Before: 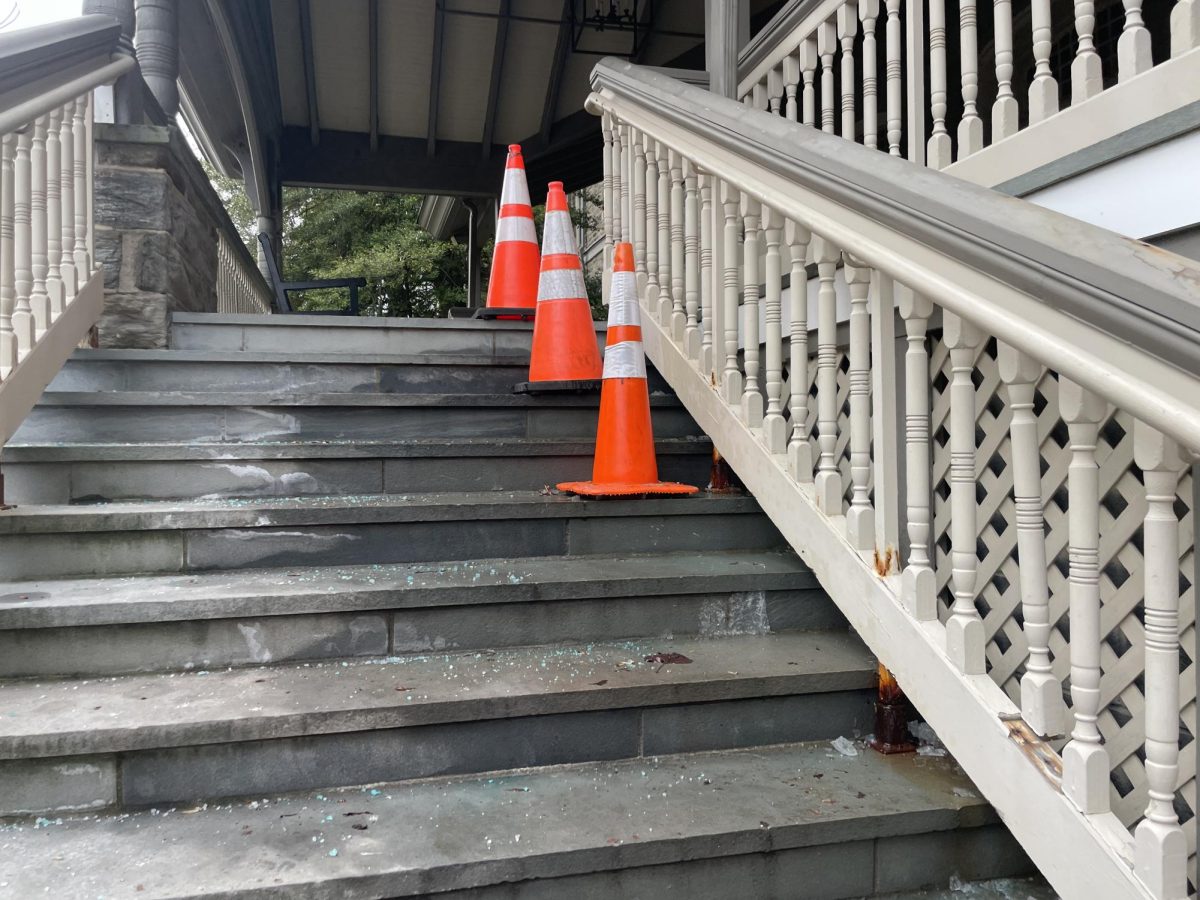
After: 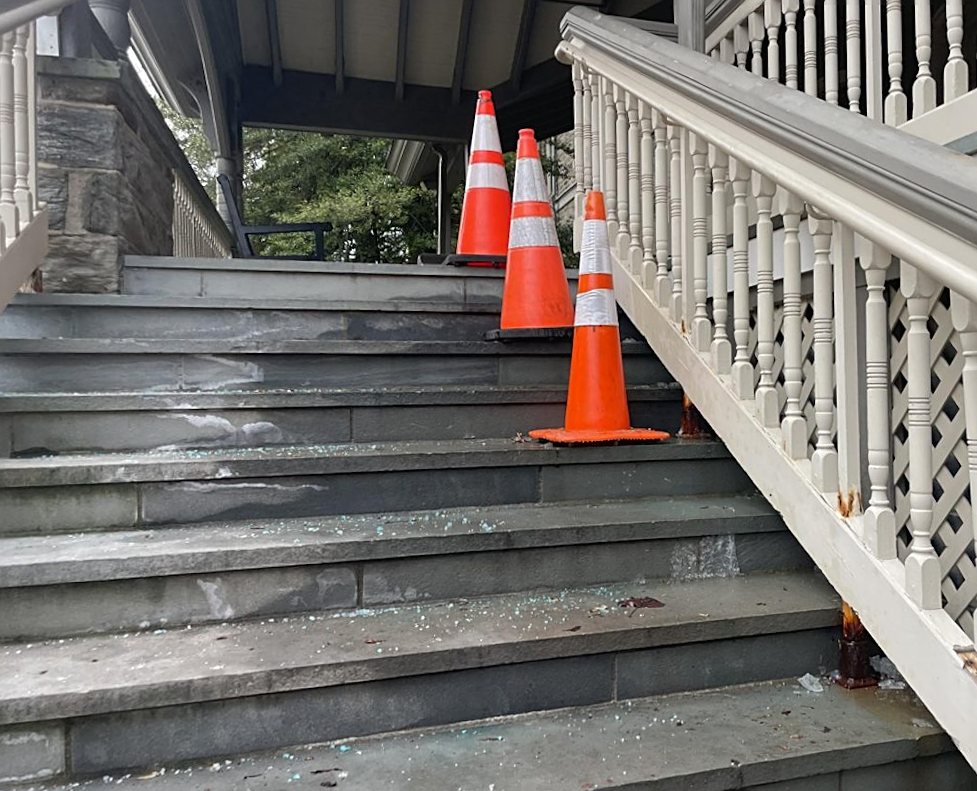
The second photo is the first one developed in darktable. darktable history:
rotate and perspective: rotation 0.679°, lens shift (horizontal) 0.136, crop left 0.009, crop right 0.991, crop top 0.078, crop bottom 0.95
sharpen: on, module defaults
contrast brightness saturation: contrast -0.02, brightness -0.01, saturation 0.03
crop and rotate: angle 1°, left 4.281%, top 0.642%, right 11.383%, bottom 2.486%
